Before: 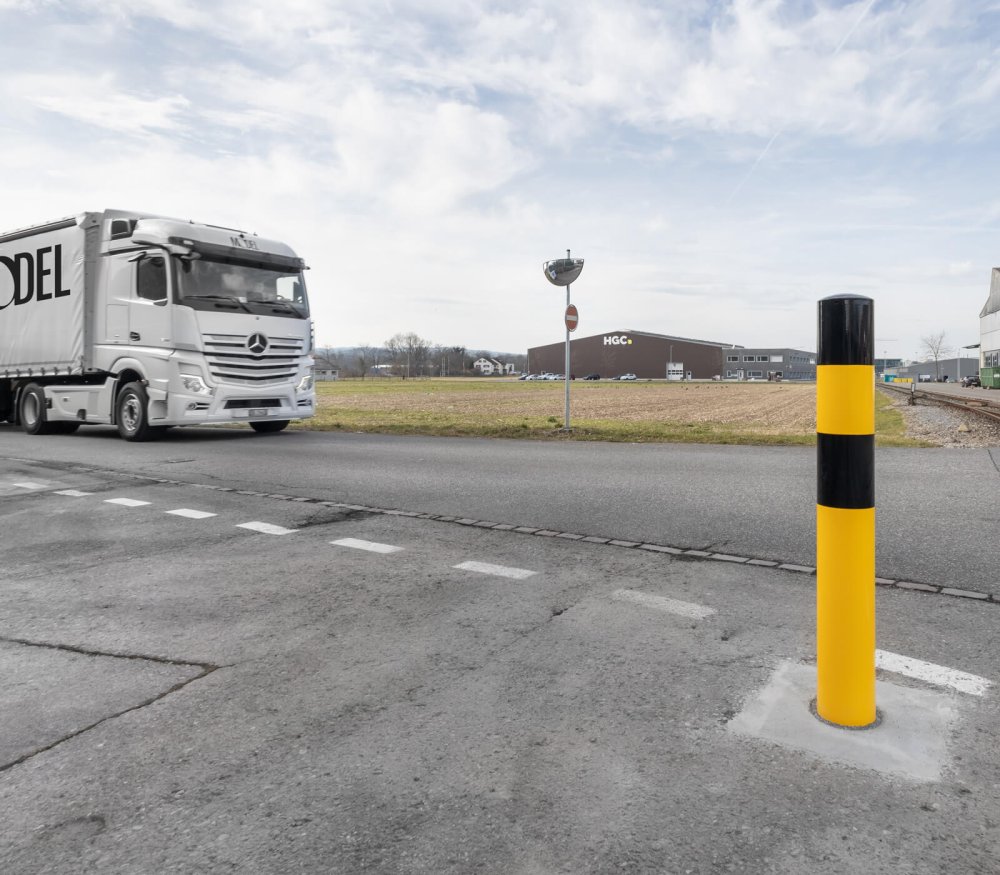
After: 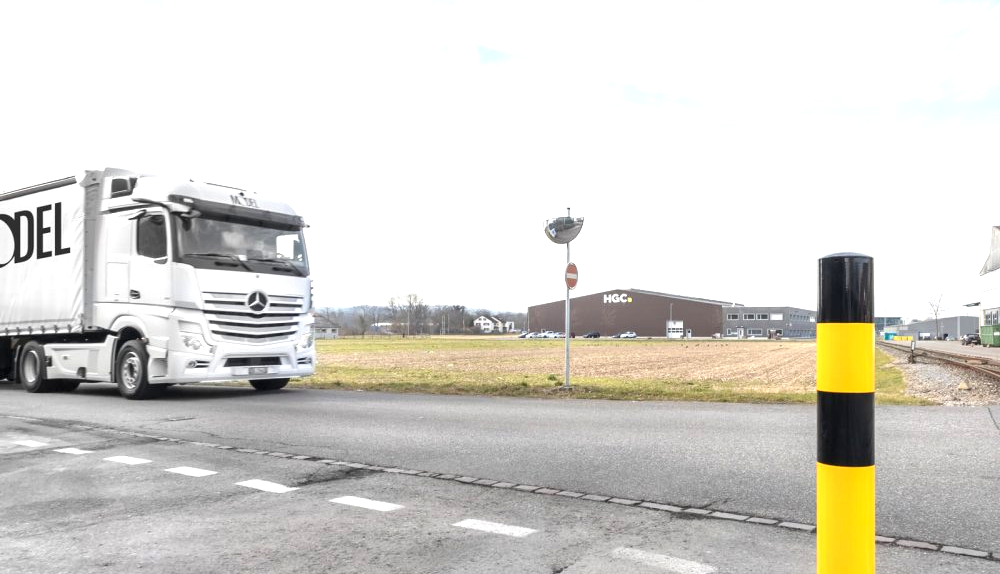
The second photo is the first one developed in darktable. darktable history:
crop and rotate: top 4.848%, bottom 29.503%
exposure: black level correction 0, exposure 0.9 EV, compensate highlight preservation false
